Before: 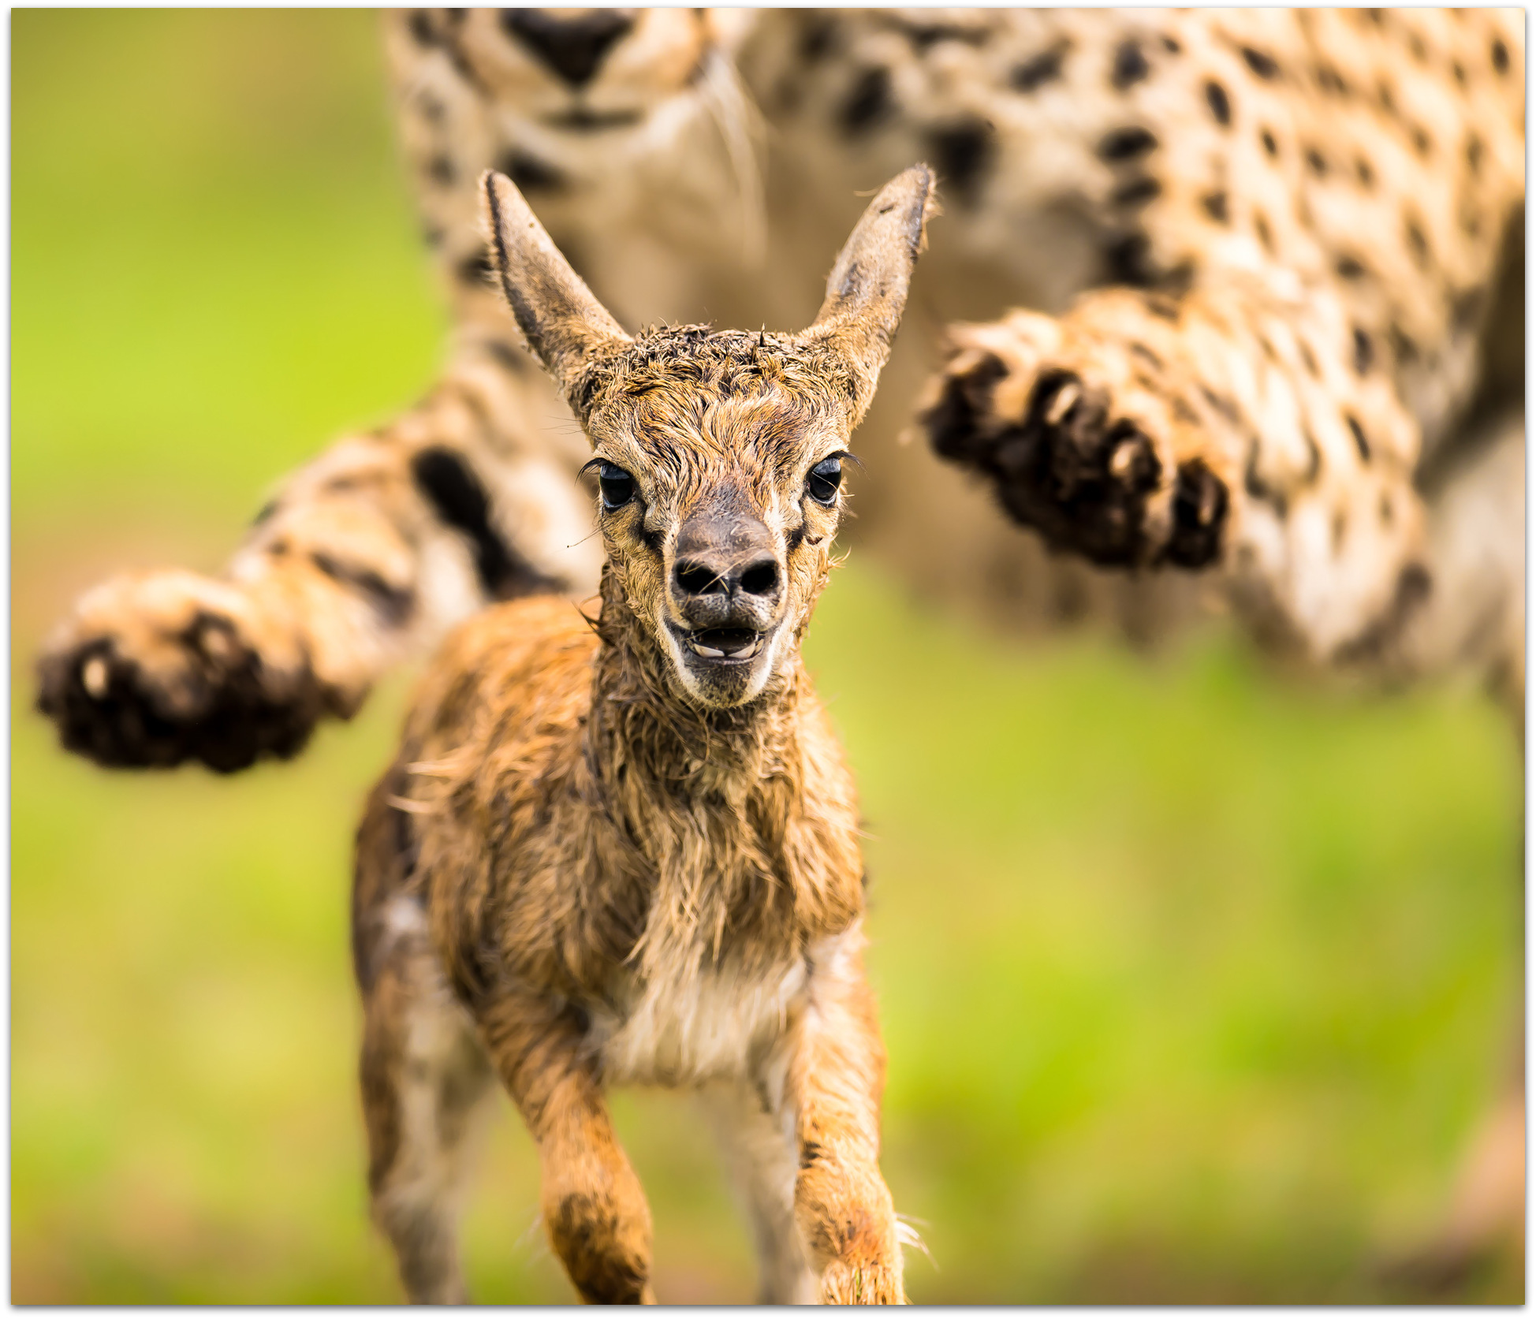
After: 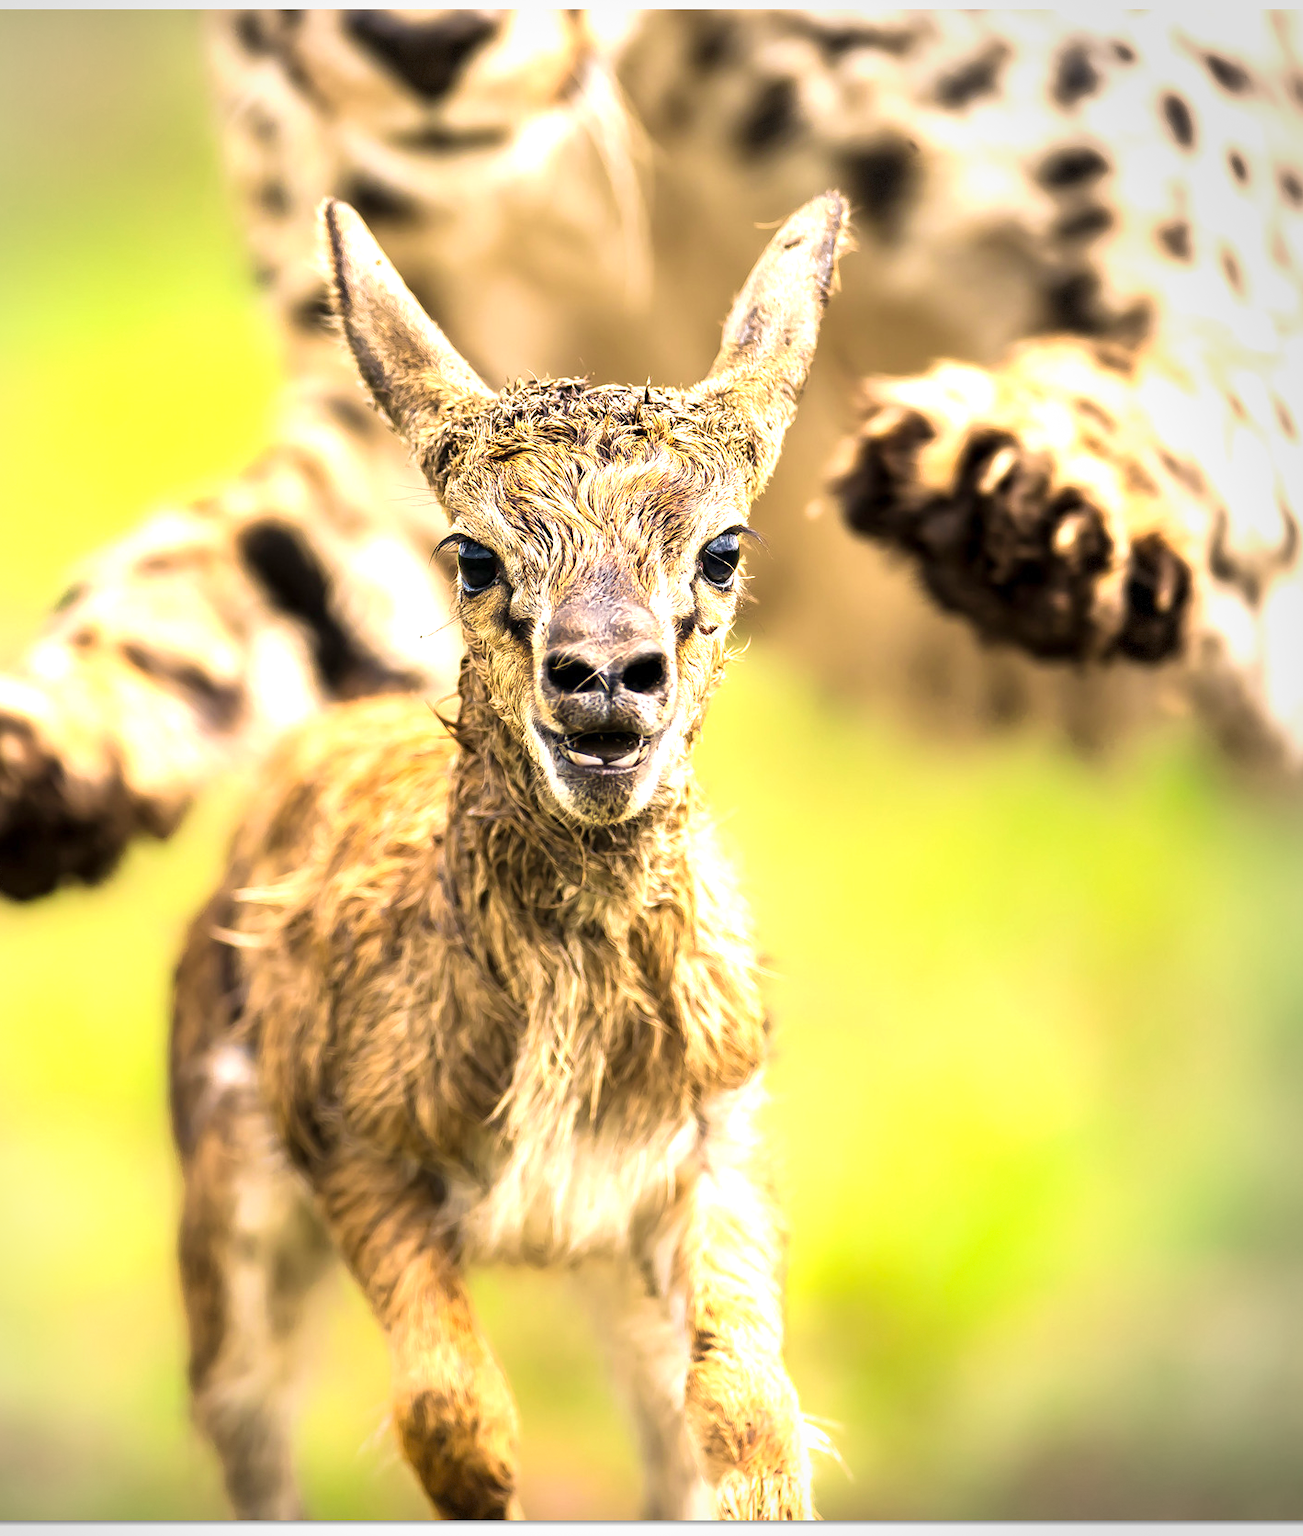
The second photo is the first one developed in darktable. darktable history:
crop: left 13.491%, top 0%, right 13.425%
exposure: exposure 0.812 EV, compensate highlight preservation false
velvia: on, module defaults
vignetting: fall-off start 86%, brightness -0.267, center (-0.147, 0.011), automatic ratio true, dithering 8-bit output
